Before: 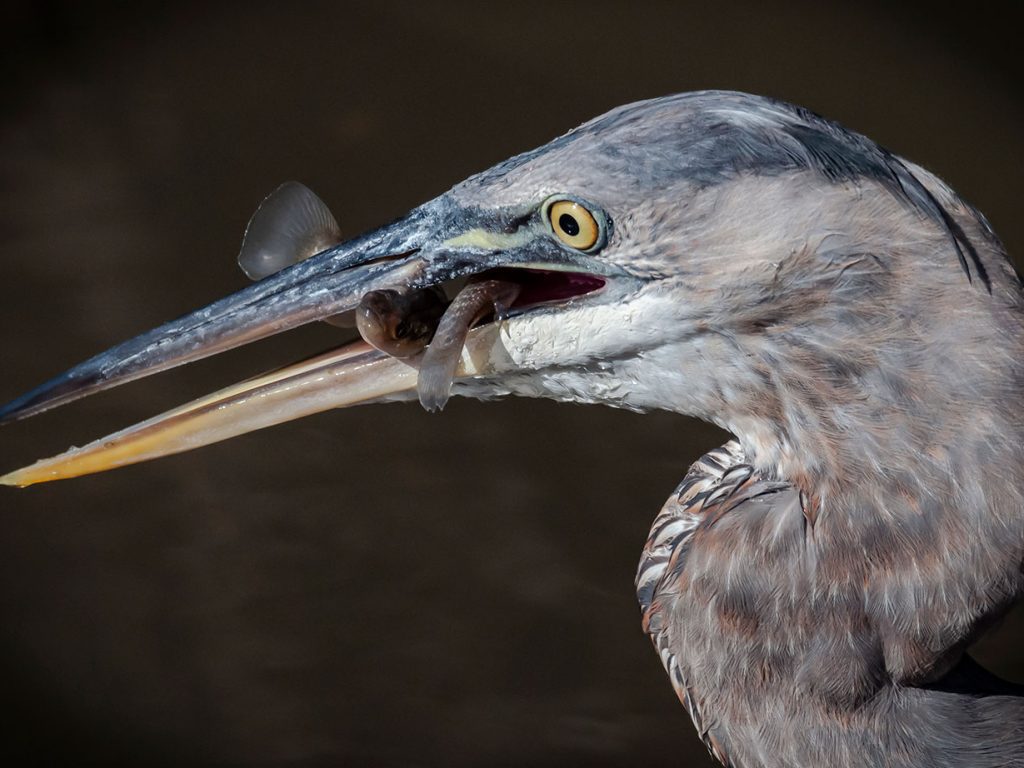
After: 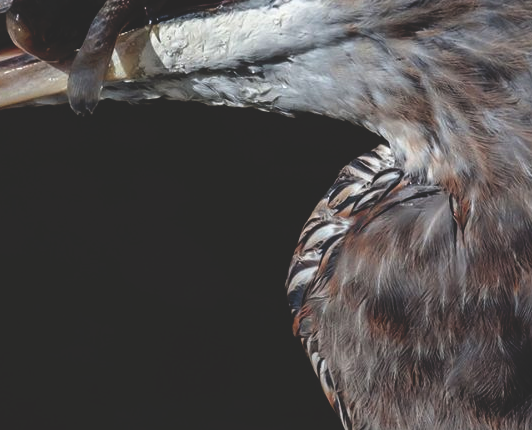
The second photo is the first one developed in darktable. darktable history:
crop: left 34.265%, top 38.65%, right 13.716%, bottom 5.281%
base curve: curves: ch0 [(0, 0.02) (0.083, 0.036) (1, 1)], preserve colors none
contrast brightness saturation: saturation -0.058
